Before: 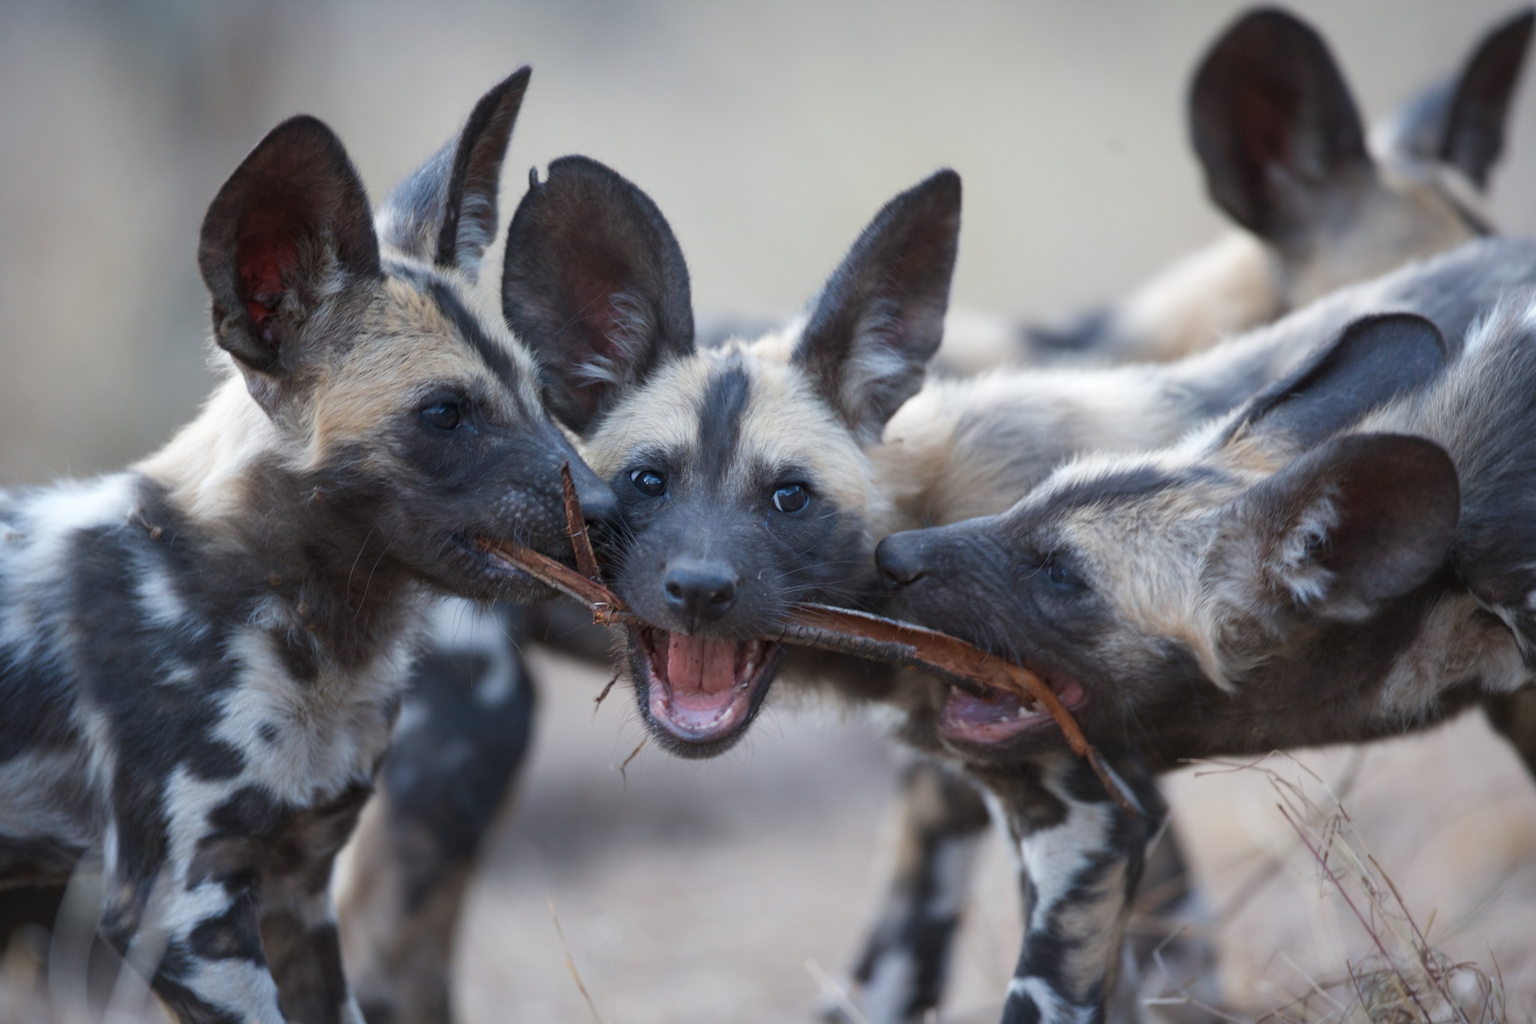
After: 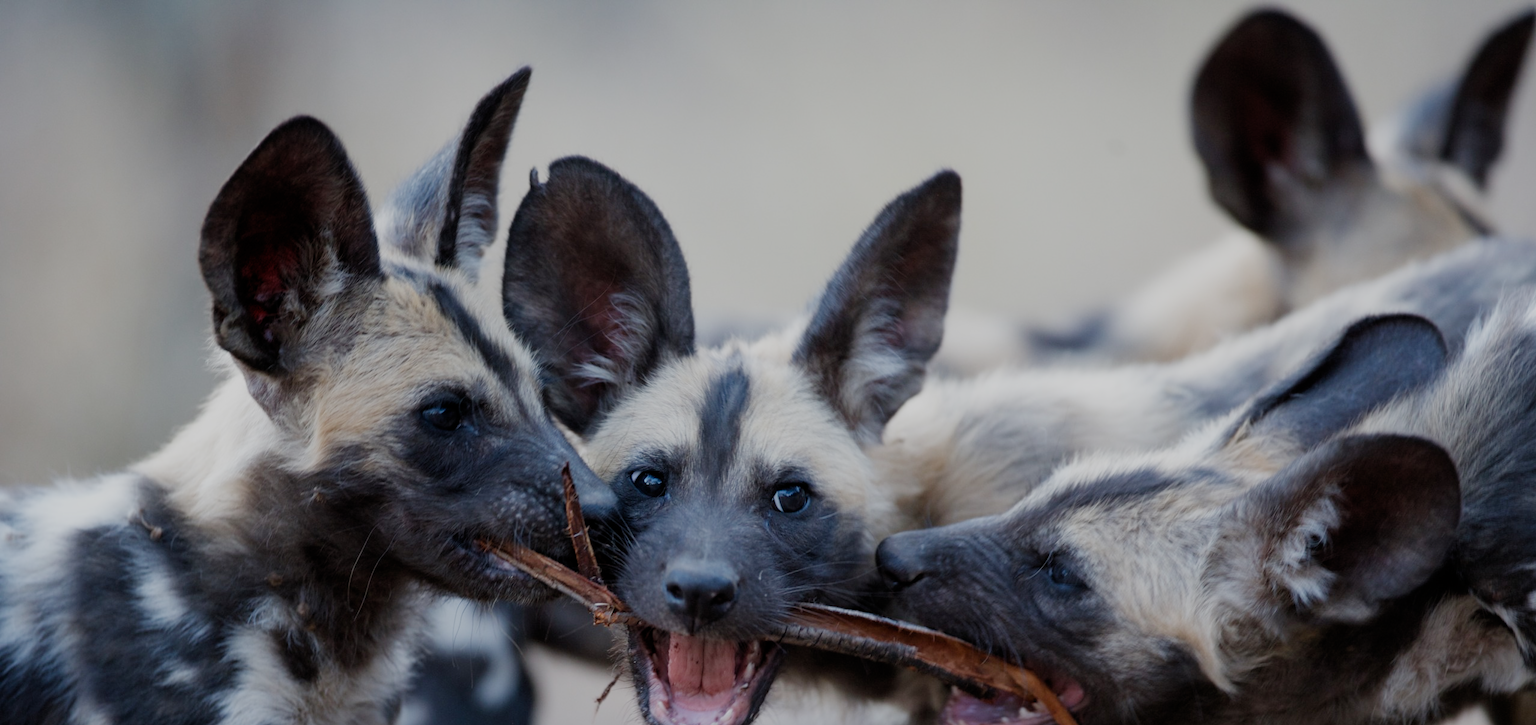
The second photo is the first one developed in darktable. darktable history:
crop: right 0%, bottom 29.127%
filmic rgb: black relative exposure -6.95 EV, white relative exposure 5.61 EV, hardness 2.86, preserve chrominance no, color science v4 (2020), iterations of high-quality reconstruction 0, contrast in shadows soft, contrast in highlights soft
